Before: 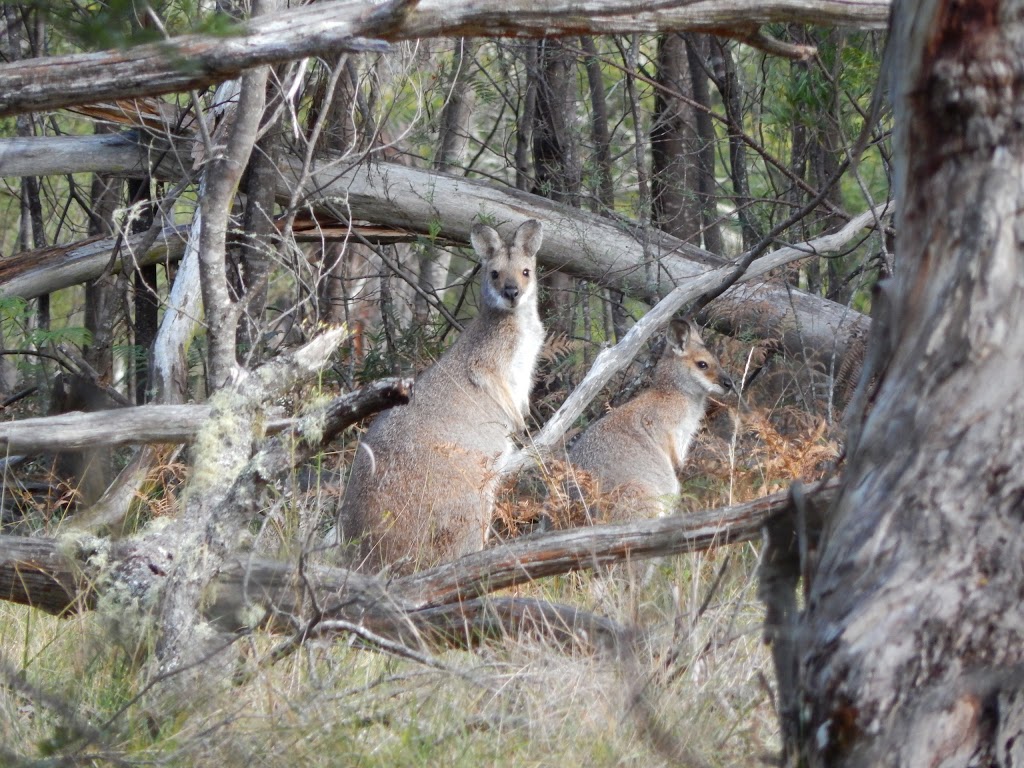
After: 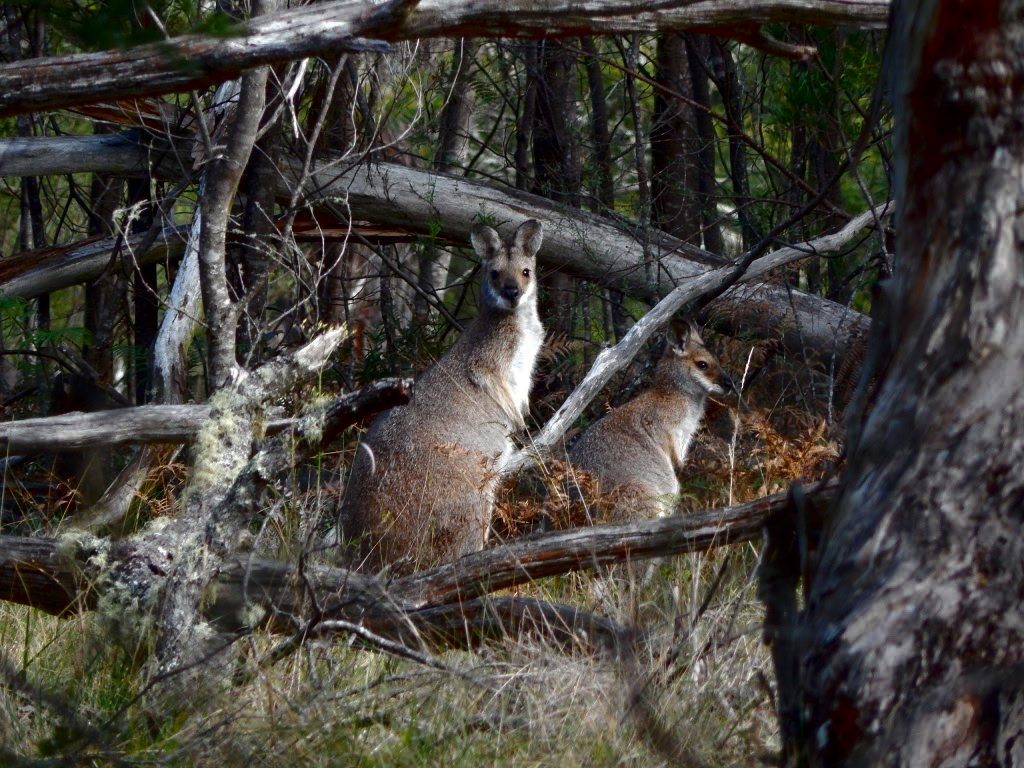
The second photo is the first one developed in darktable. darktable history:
contrast brightness saturation: contrast 0.095, brightness -0.596, saturation 0.168
